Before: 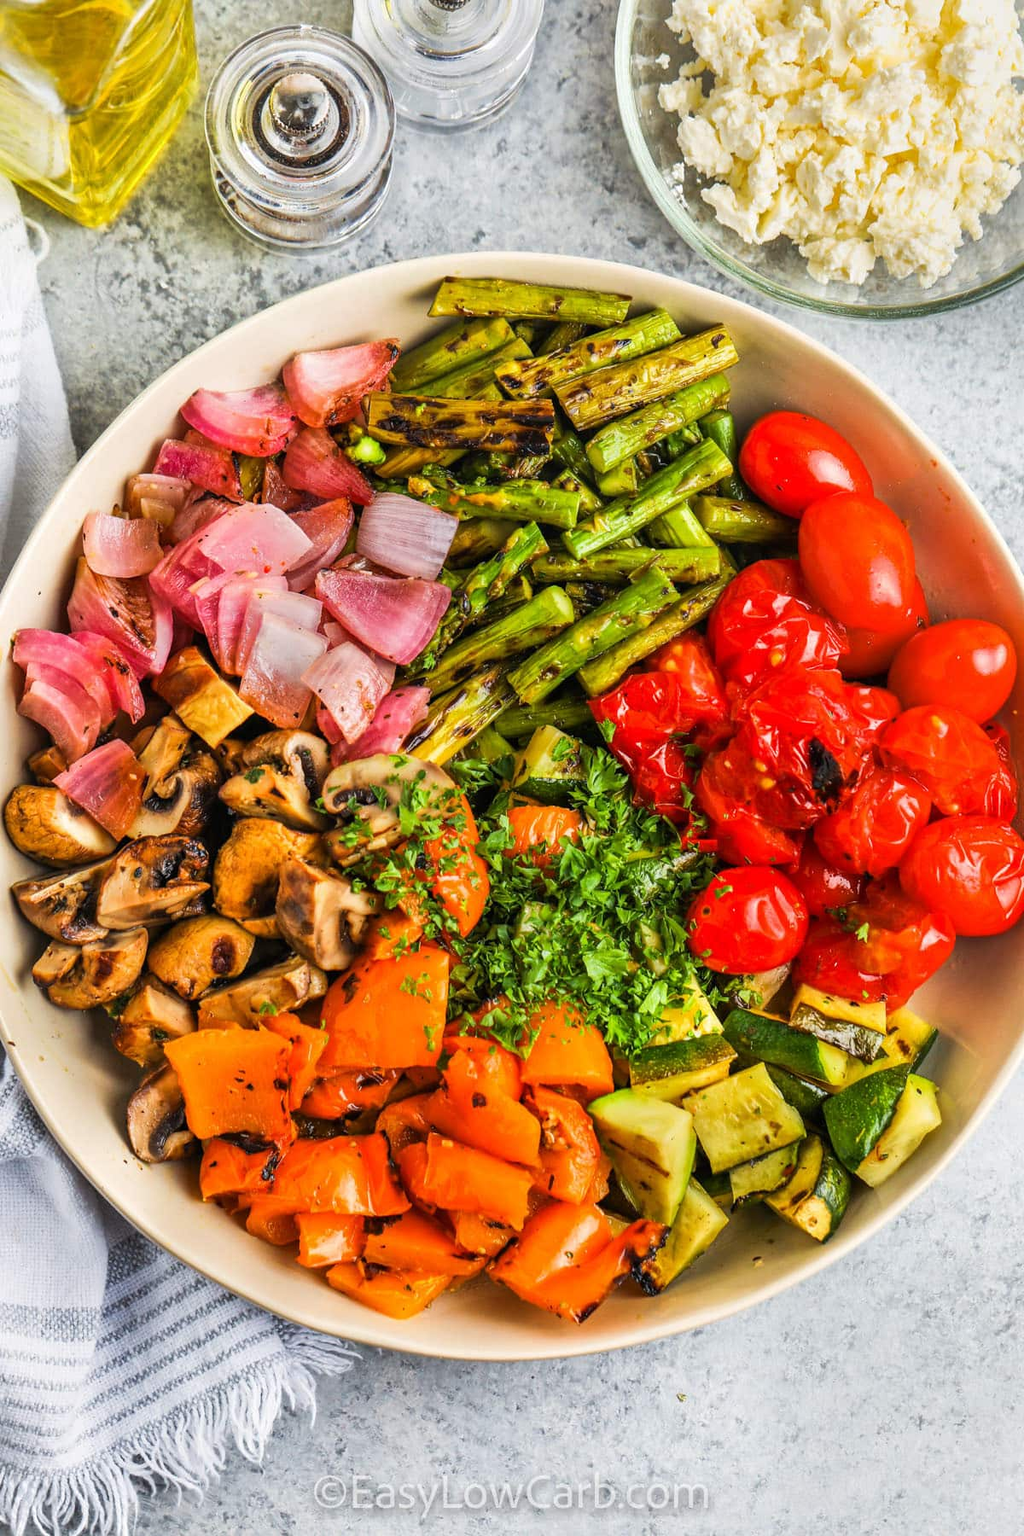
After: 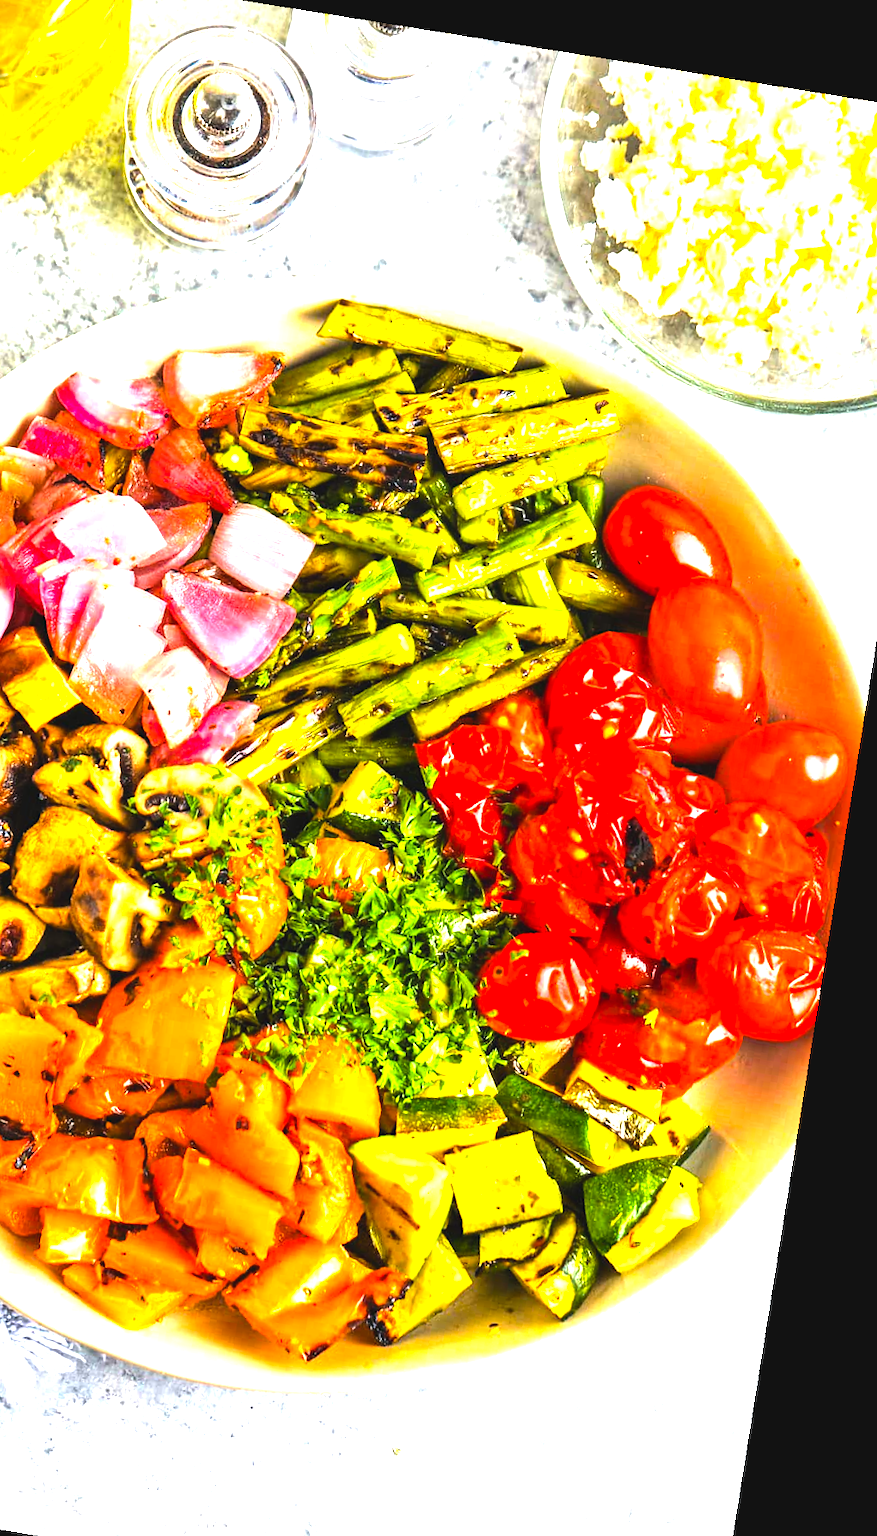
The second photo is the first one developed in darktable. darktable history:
tone equalizer: -8 EV -0.75 EV, -7 EV -0.7 EV, -6 EV -0.6 EV, -5 EV -0.4 EV, -3 EV 0.4 EV, -2 EV 0.6 EV, -1 EV 0.7 EV, +0 EV 0.75 EV, edges refinement/feathering 500, mask exposure compensation -1.57 EV, preserve details no
color balance rgb: perceptual saturation grading › global saturation 25%, global vibrance 20%
rotate and perspective: rotation 9.12°, automatic cropping off
crop and rotate: left 24.034%, top 2.838%, right 6.406%, bottom 6.299%
exposure: black level correction -0.005, exposure 1 EV, compensate highlight preservation false
